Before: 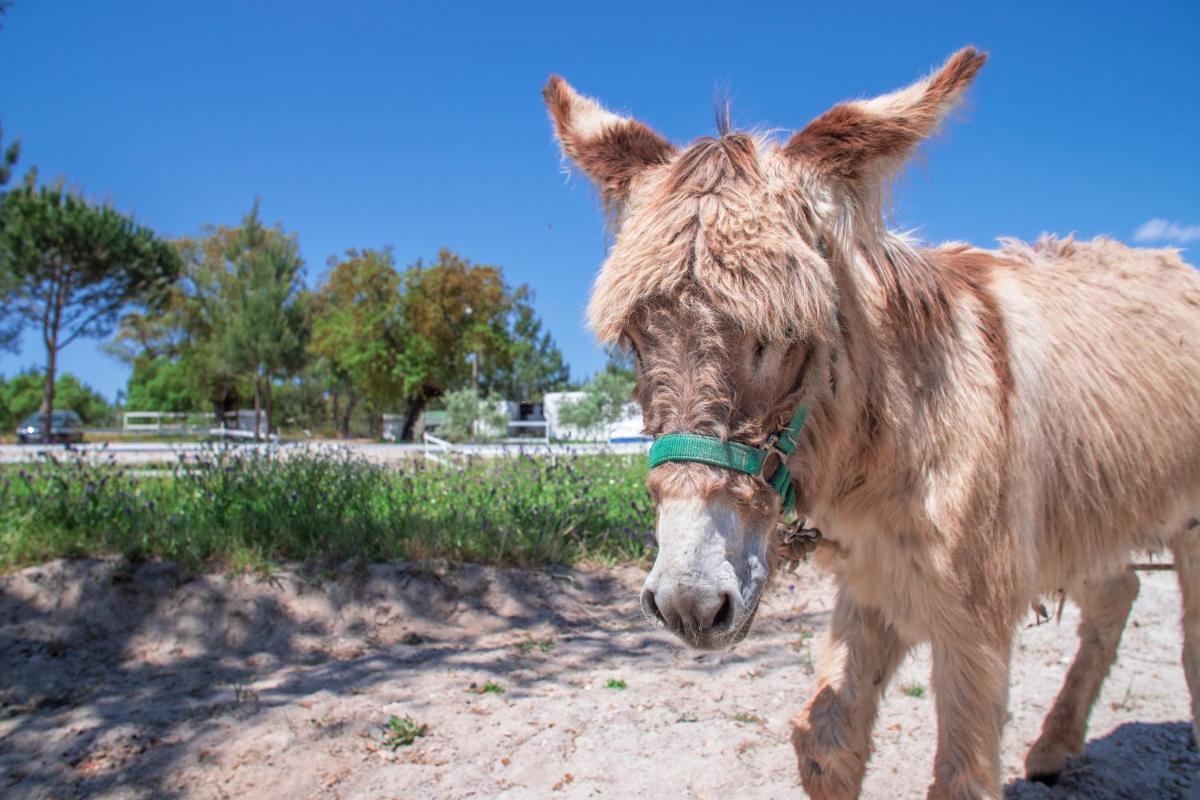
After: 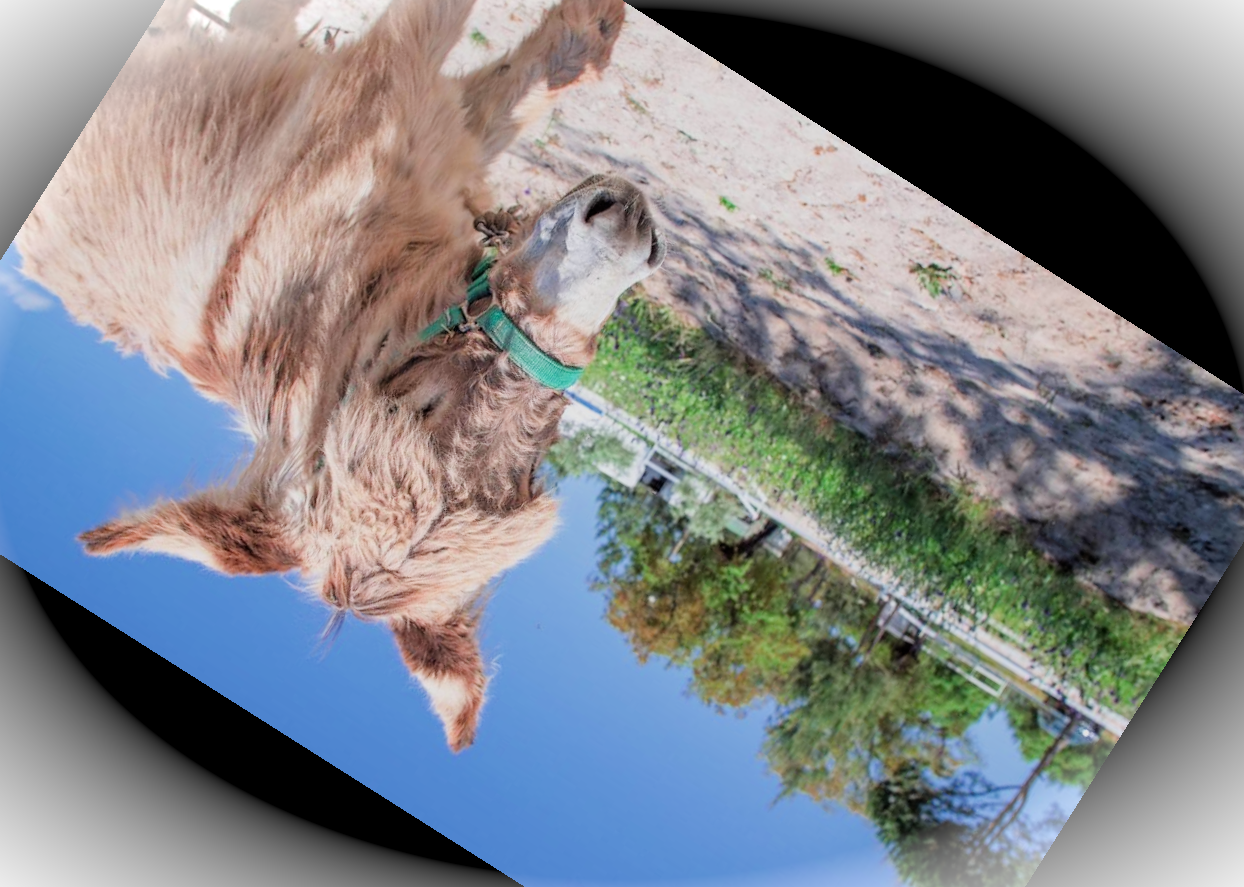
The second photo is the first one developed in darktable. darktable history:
vignetting: fall-off start 100.44%, brightness 0.99, saturation -0.491, width/height ratio 1.303
filmic rgb: black relative exposure -7.65 EV, white relative exposure 4.56 EV, threshold 3.04 EV, hardness 3.61, enable highlight reconstruction true
exposure: black level correction 0, exposure 0.499 EV, compensate highlight preservation false
crop and rotate: angle 147.63°, left 9.169%, top 15.605%, right 4.525%, bottom 17.097%
